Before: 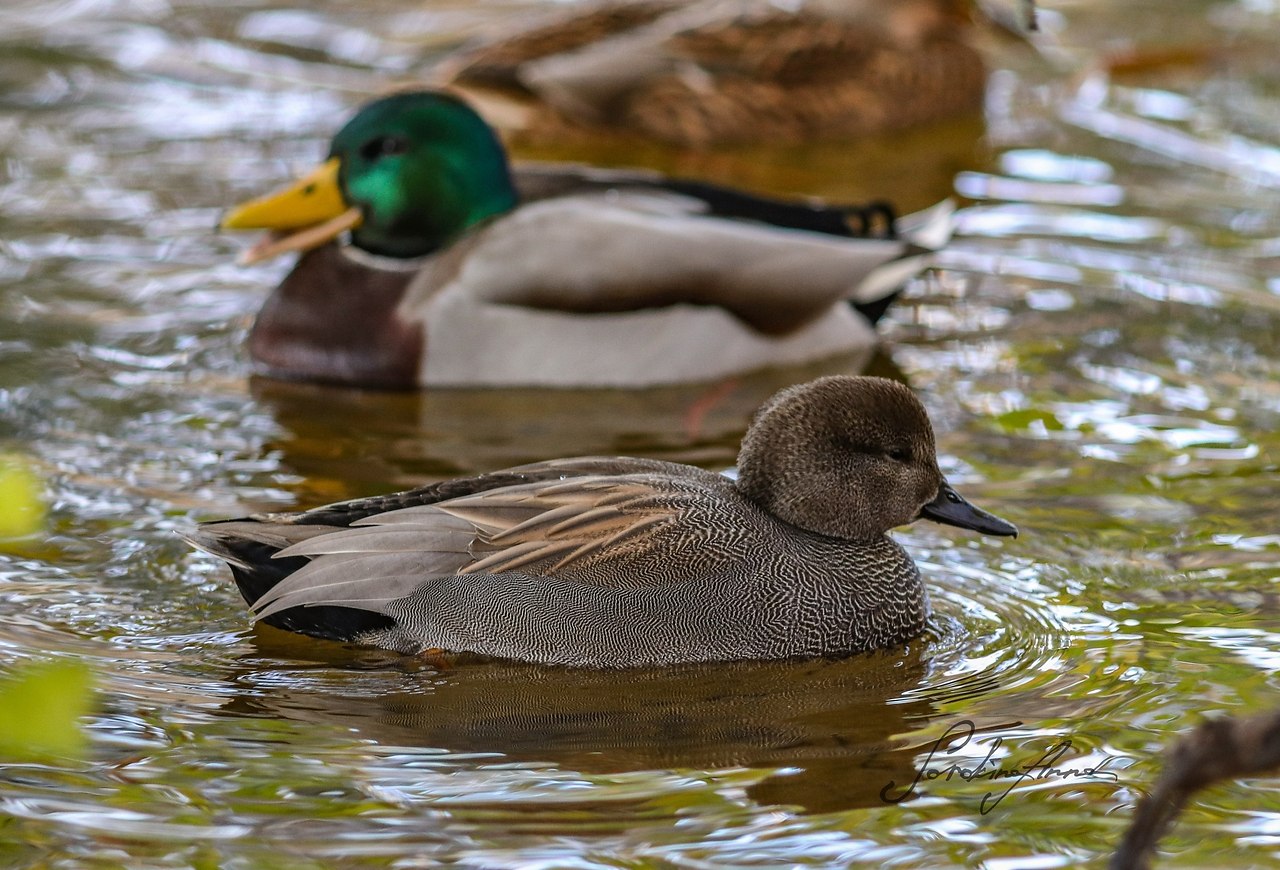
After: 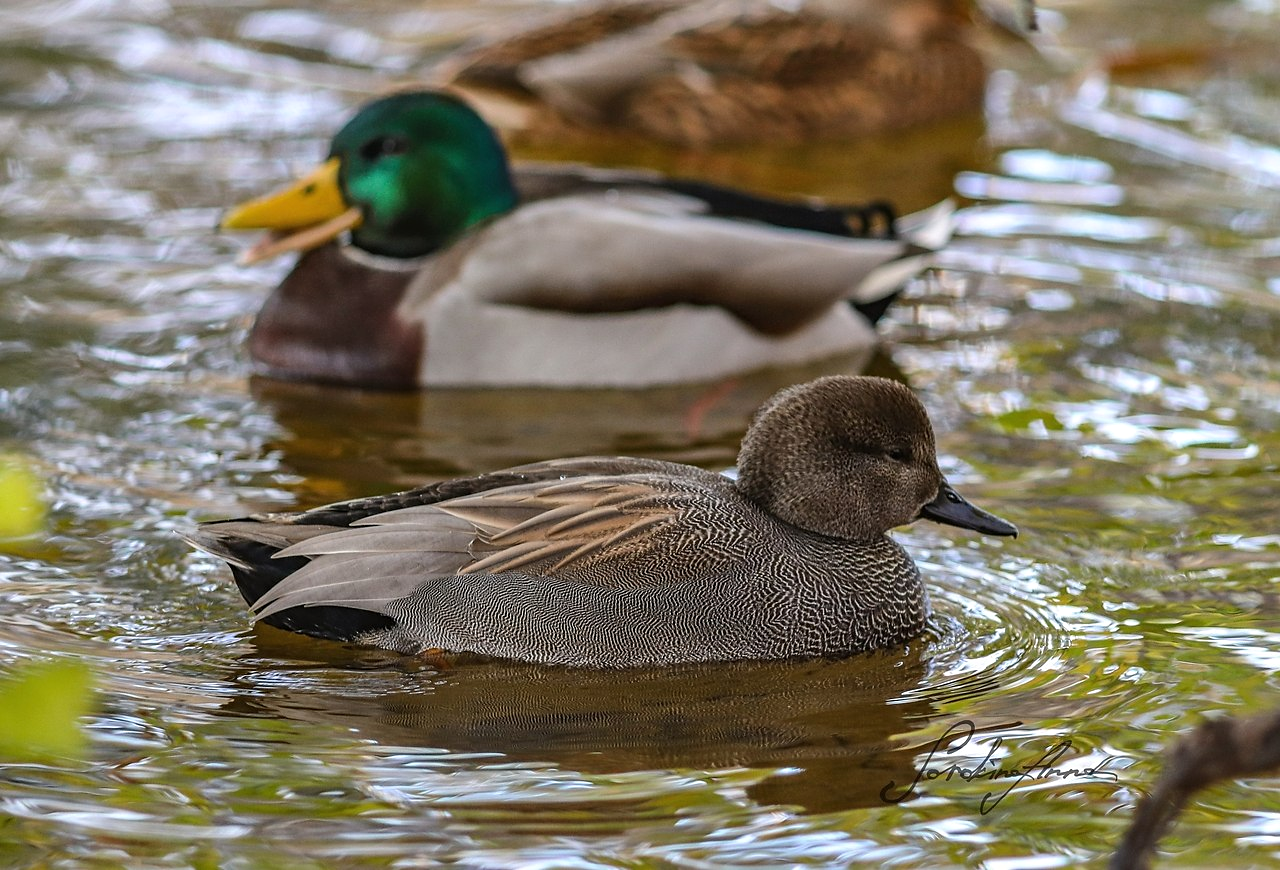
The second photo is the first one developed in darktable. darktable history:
sharpen: amount 0.2
exposure: black level correction -0.001, exposure 0.08 EV, compensate highlight preservation false
